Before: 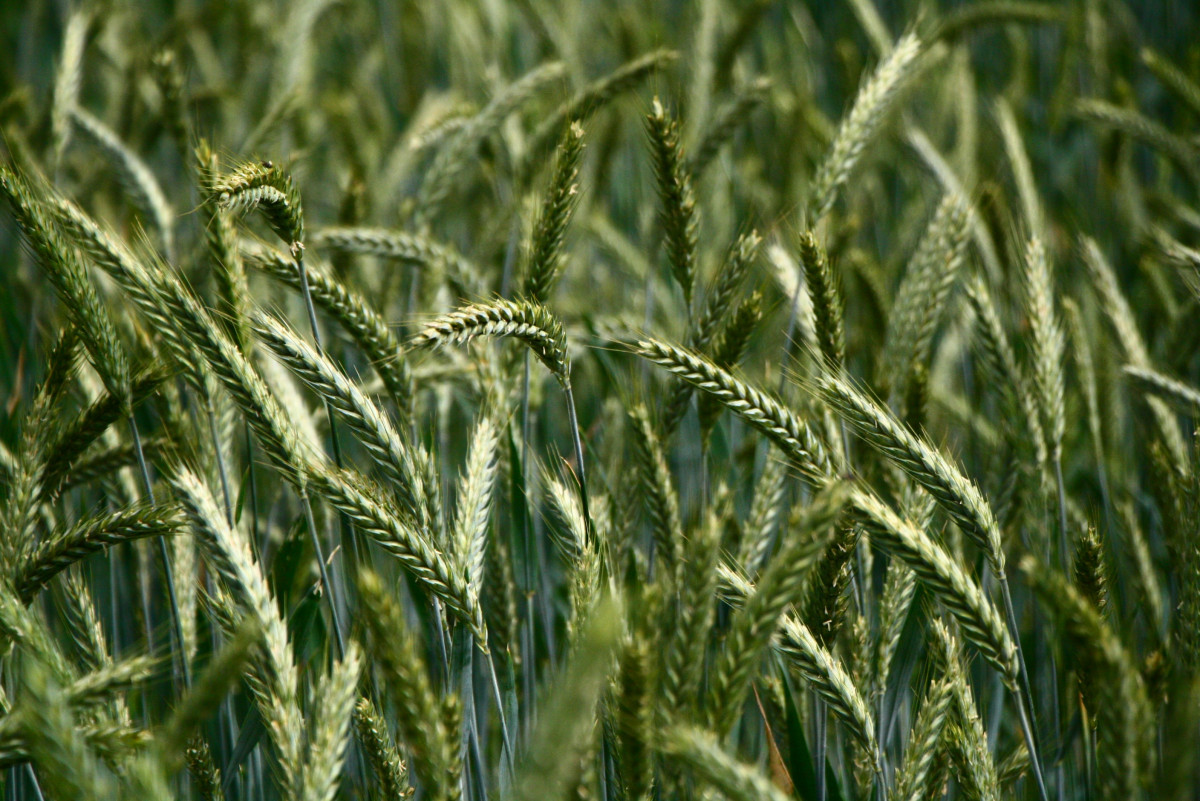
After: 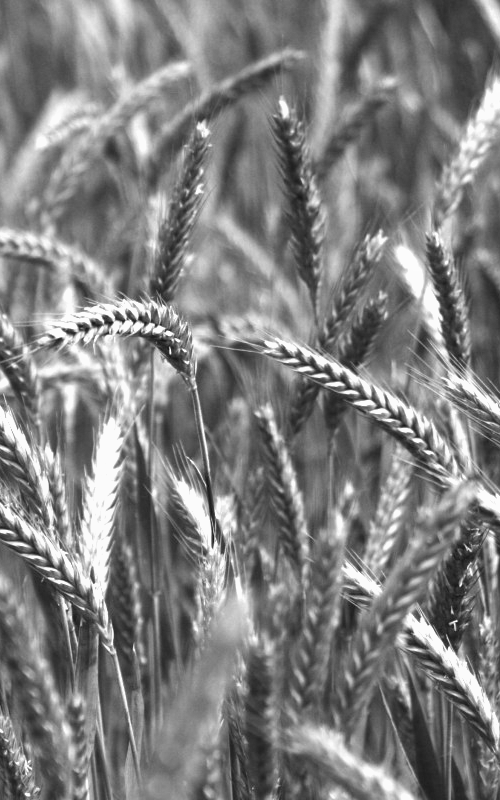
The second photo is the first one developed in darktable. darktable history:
exposure: black level correction -0.001, exposure 0.9 EV, compensate exposure bias true, compensate highlight preservation false
crop: left 31.229%, right 27.105%
shadows and highlights: radius 125.46, shadows 30.51, highlights -30.51, low approximation 0.01, soften with gaussian
monochrome: a 32, b 64, size 2.3
